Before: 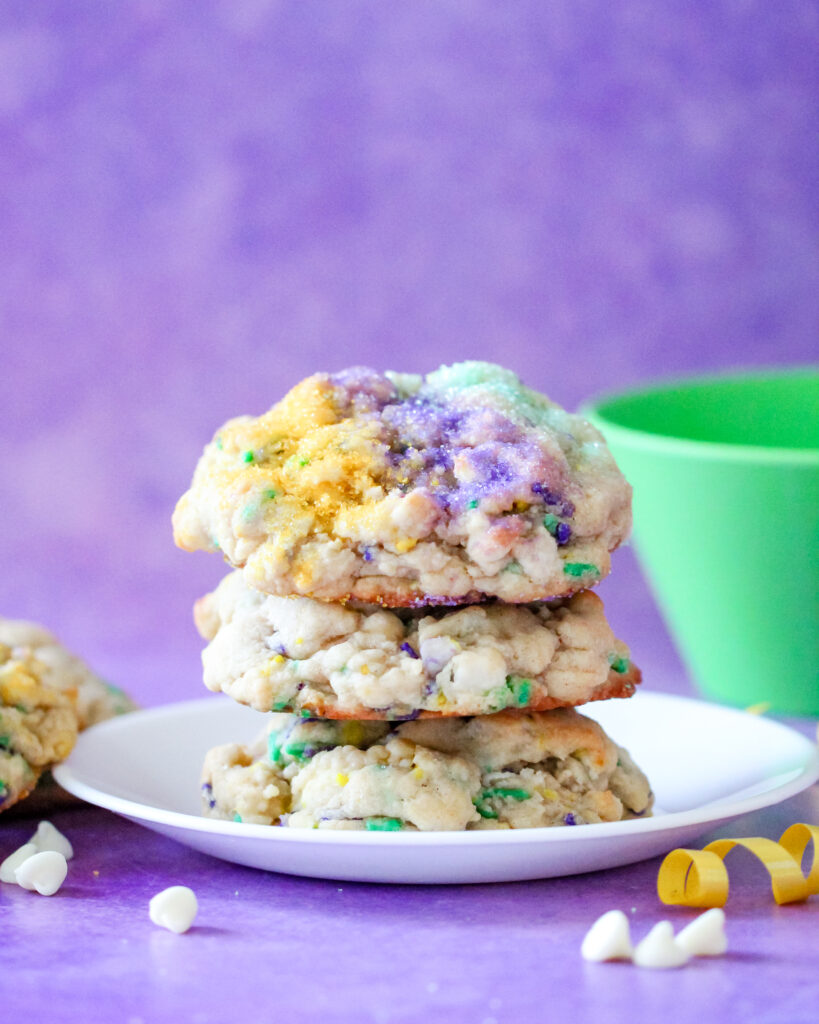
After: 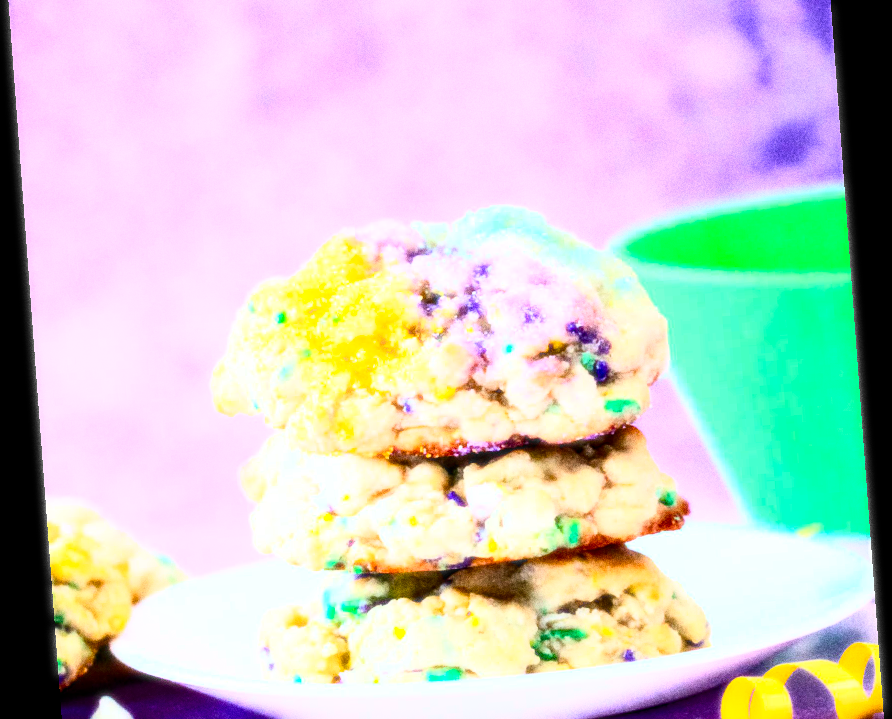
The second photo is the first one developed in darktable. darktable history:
color balance rgb: perceptual saturation grading › global saturation 20%, global vibrance 20%
rotate and perspective: rotation -4.25°, automatic cropping off
sharpen: on, module defaults
grain: coarseness 0.09 ISO, strength 40%
contrast brightness saturation: contrast 0.4, brightness 0.05, saturation 0.25
crop: top 16.727%, bottom 16.727%
bloom: size 0%, threshold 54.82%, strength 8.31%
